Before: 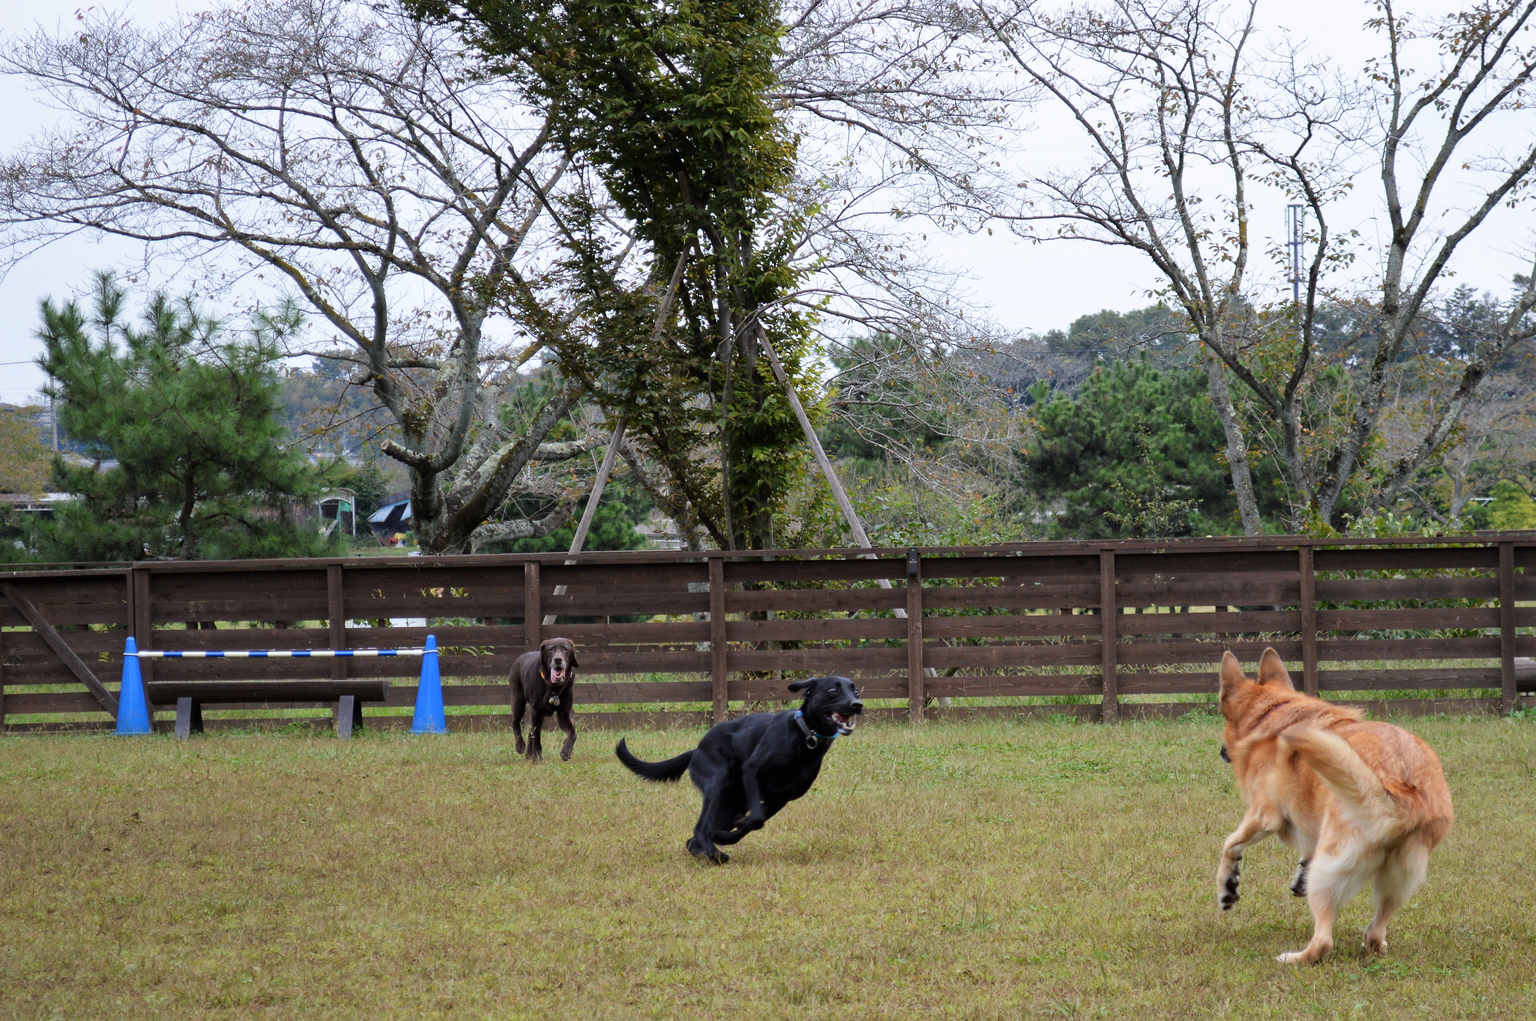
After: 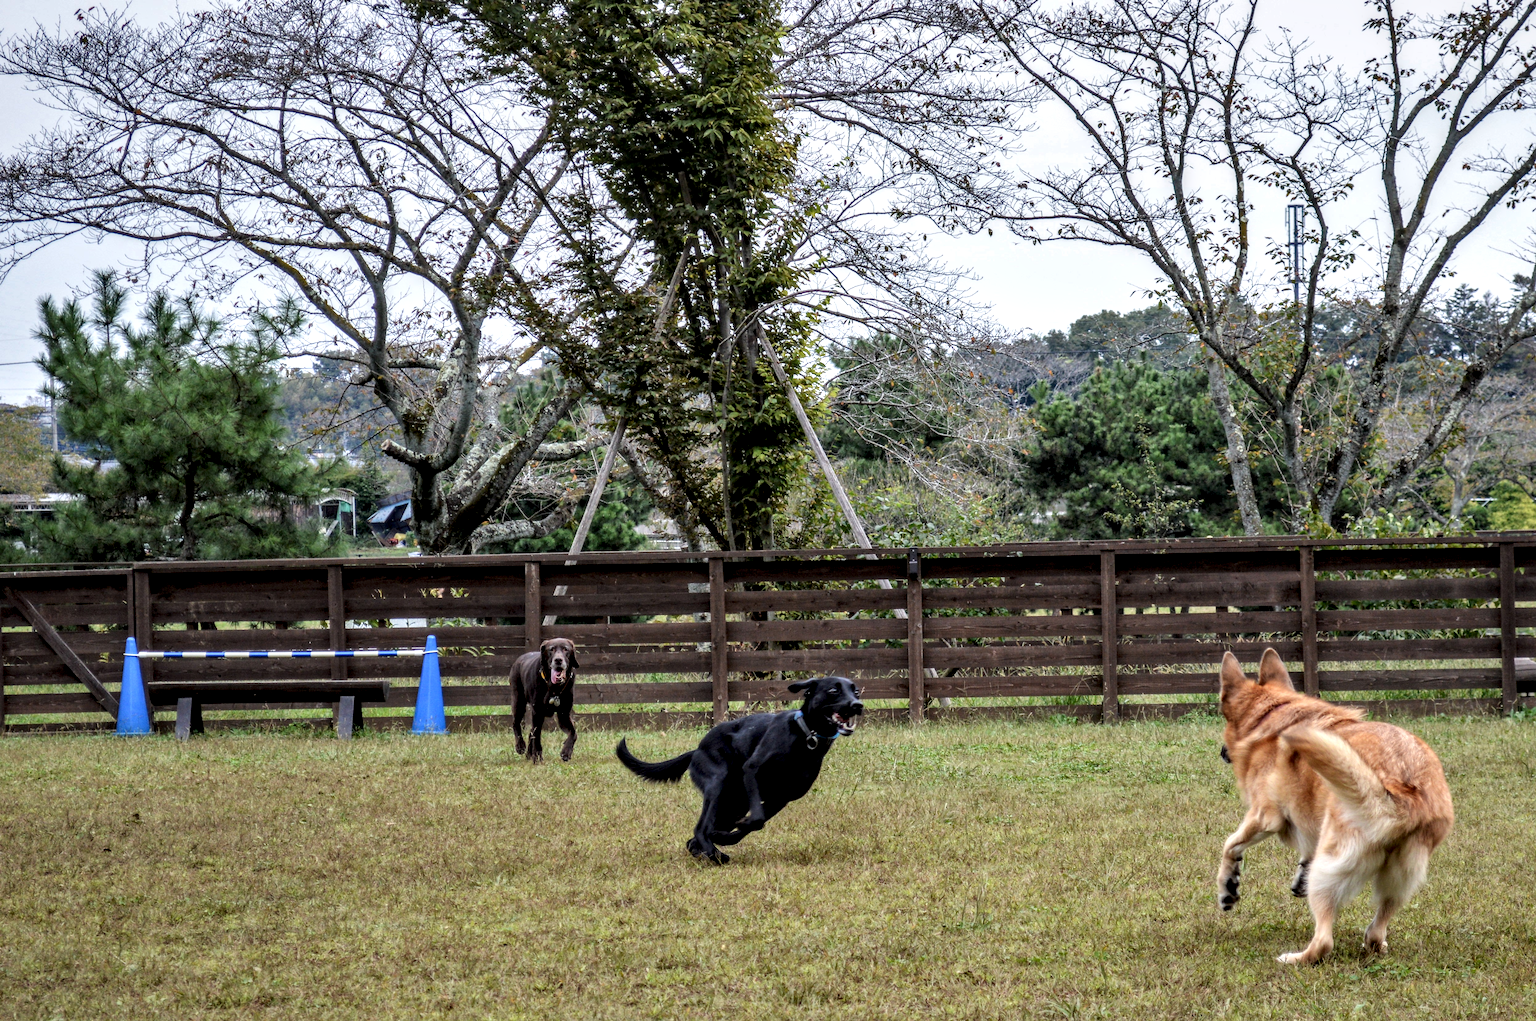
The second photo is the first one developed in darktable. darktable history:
shadows and highlights: shadows 25.16, highlights -47.88, soften with gaussian
local contrast: highlights 0%, shadows 4%, detail 181%
